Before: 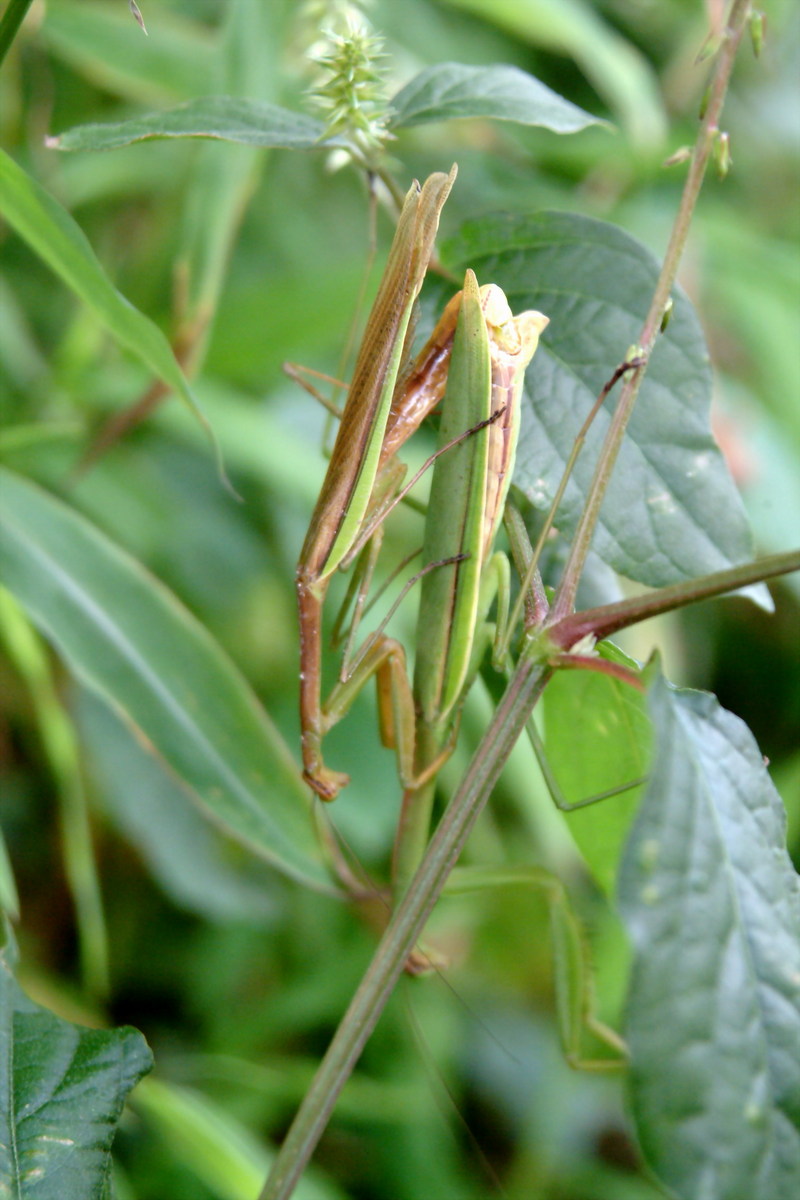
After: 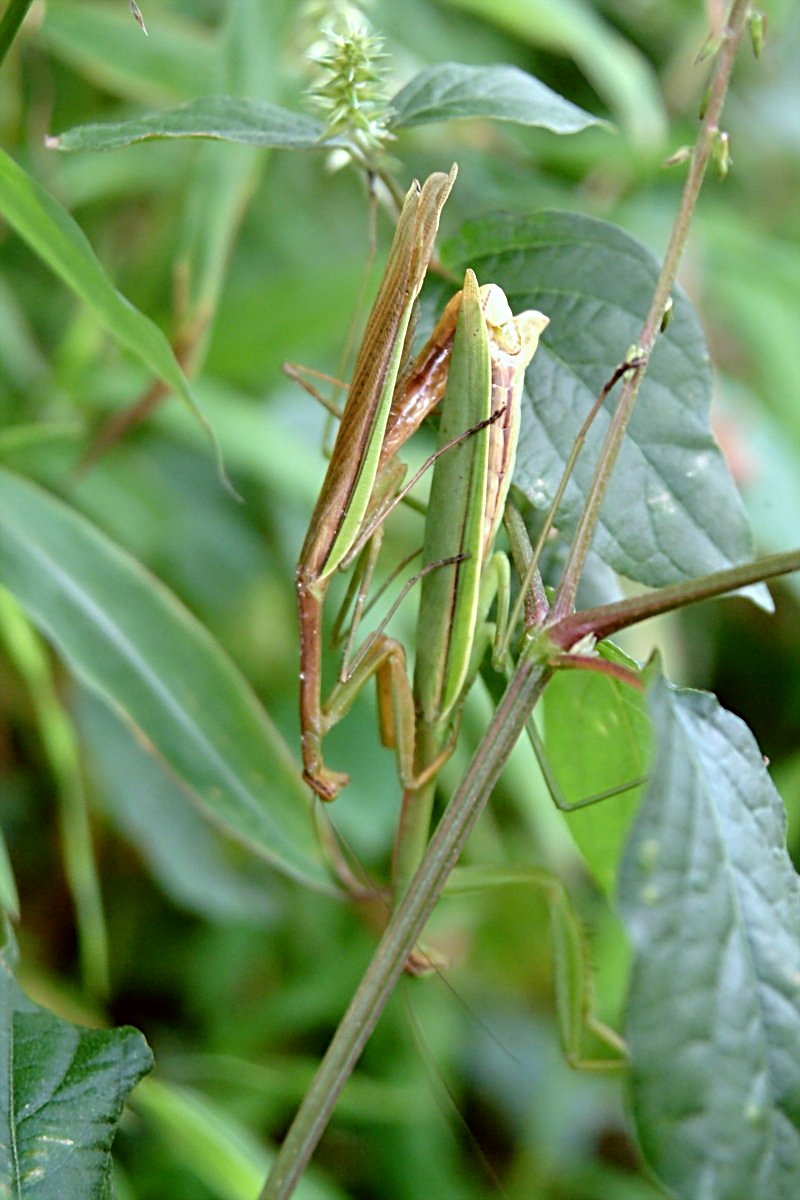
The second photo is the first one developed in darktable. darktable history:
color correction: highlights a* -2.83, highlights b* -2.46, shadows a* 2.26, shadows b* 2.99
sharpen: radius 2.82, amount 0.716
